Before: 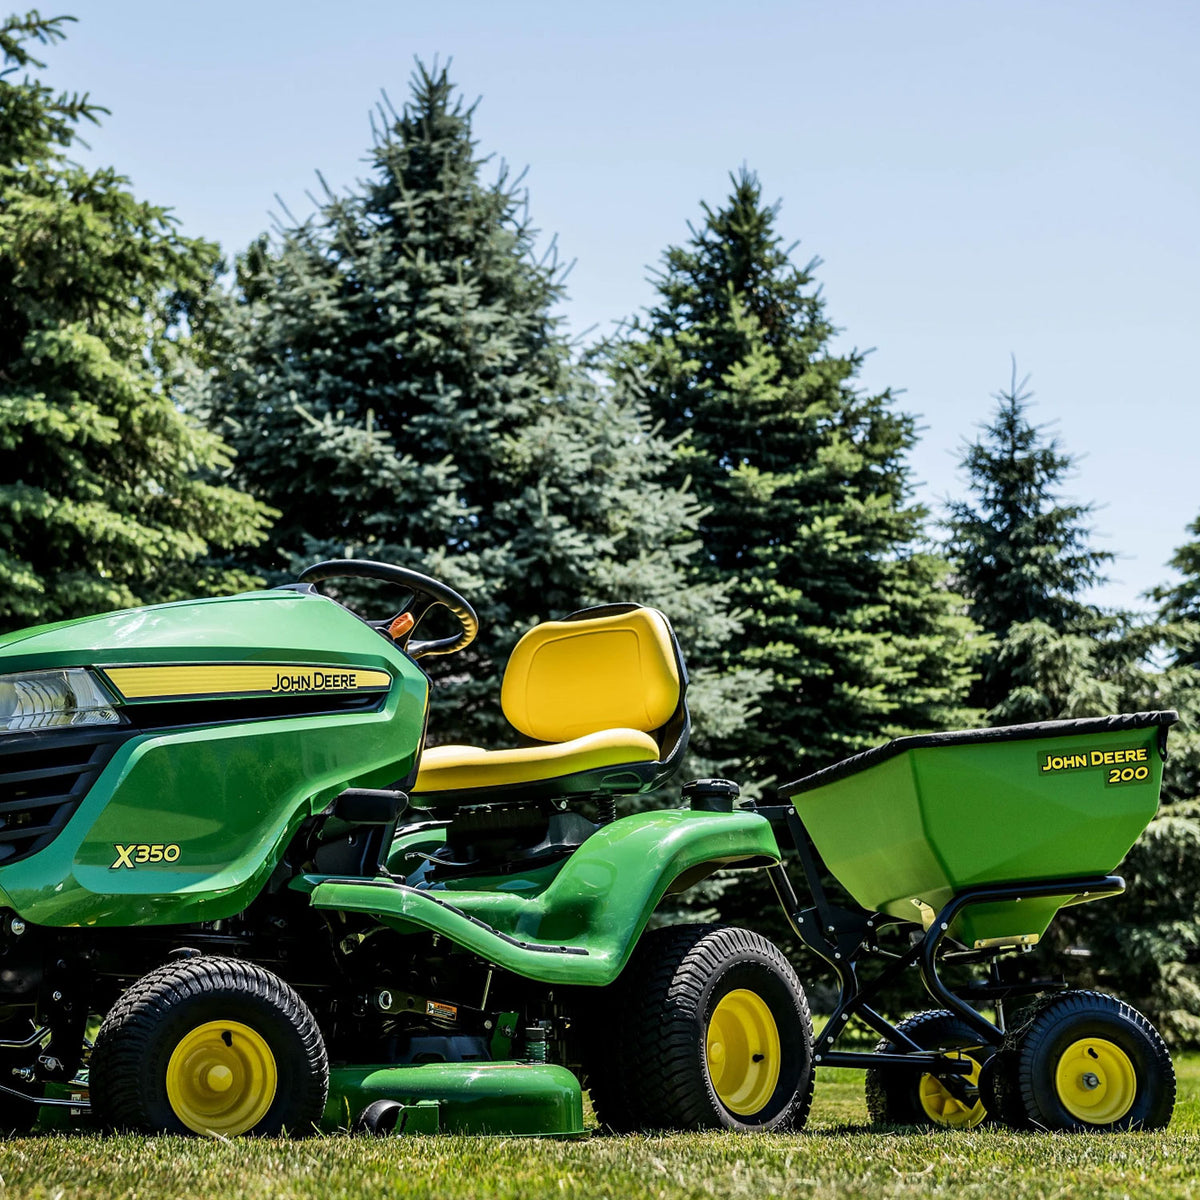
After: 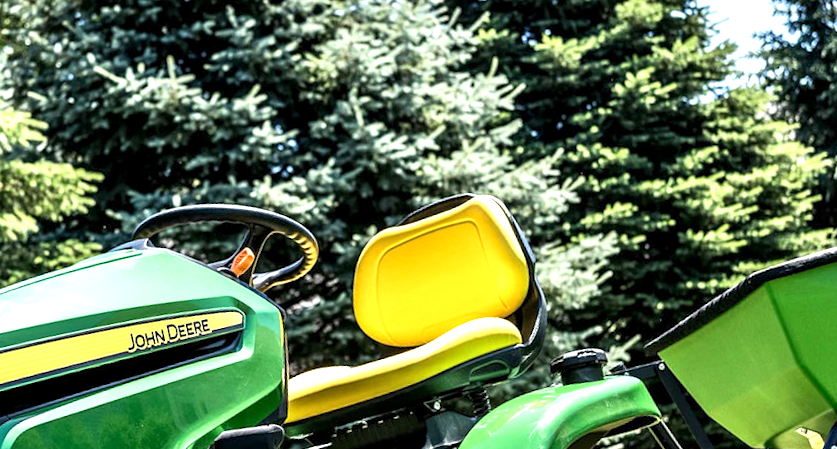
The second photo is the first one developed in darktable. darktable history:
rotate and perspective: rotation -14.8°, crop left 0.1, crop right 0.903, crop top 0.25, crop bottom 0.748
exposure: black level correction 0, exposure 0.9 EV, compensate highlight preservation false
crop and rotate: angle -3.37°, left 9.79%, top 20.73%, right 12.42%, bottom 11.82%
local contrast: highlights 100%, shadows 100%, detail 120%, midtone range 0.2
